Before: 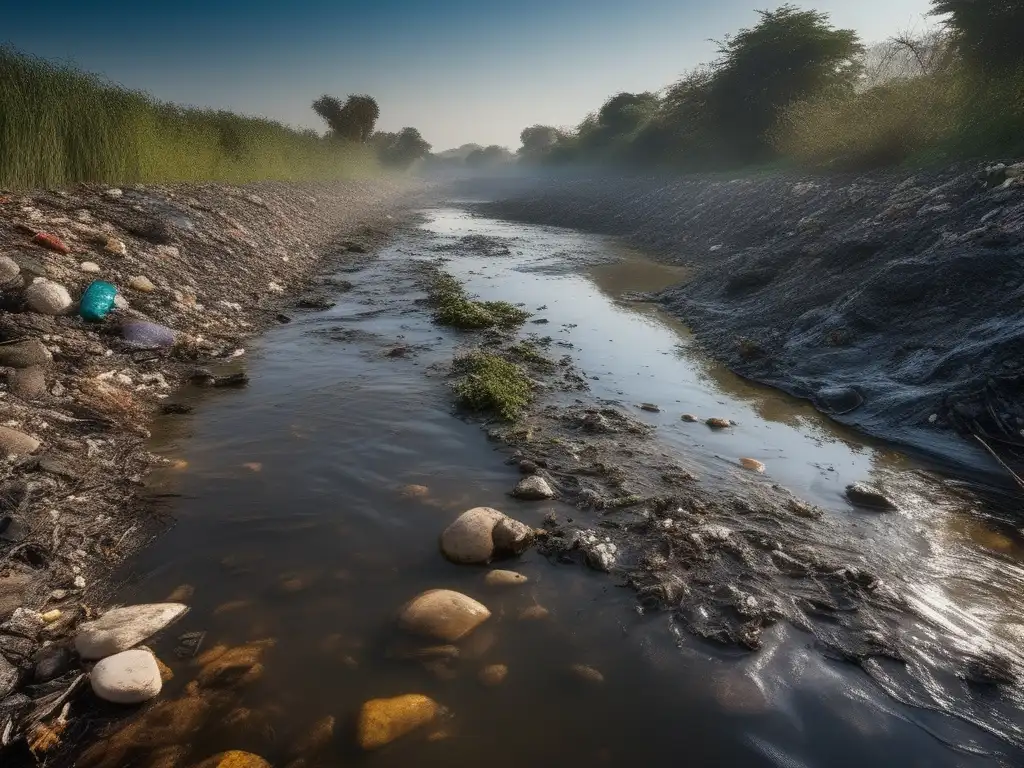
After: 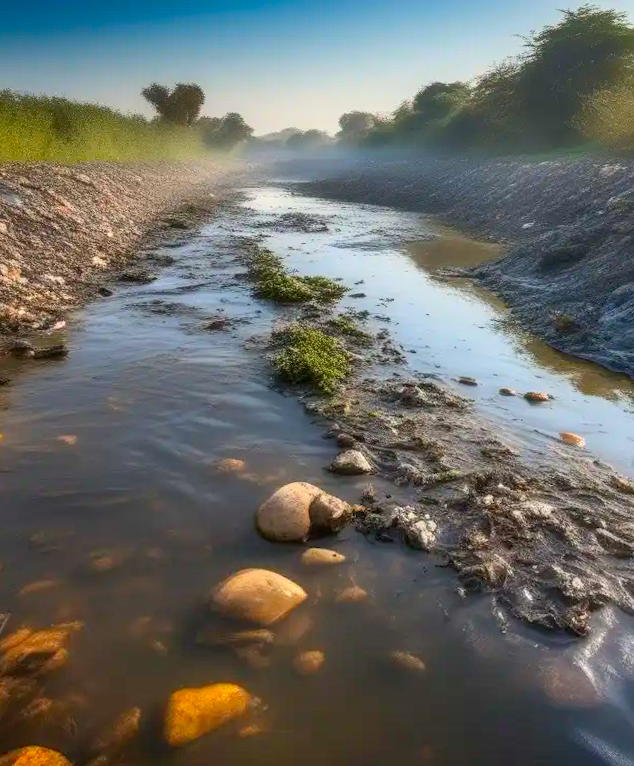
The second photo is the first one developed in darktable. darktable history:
contrast brightness saturation: contrast 0.2, brightness 0.2, saturation 0.8
crop and rotate: left 15.055%, right 18.278%
rotate and perspective: rotation 0.215°, lens shift (vertical) -0.139, crop left 0.069, crop right 0.939, crop top 0.002, crop bottom 0.996
shadows and highlights: on, module defaults
local contrast: detail 130%
